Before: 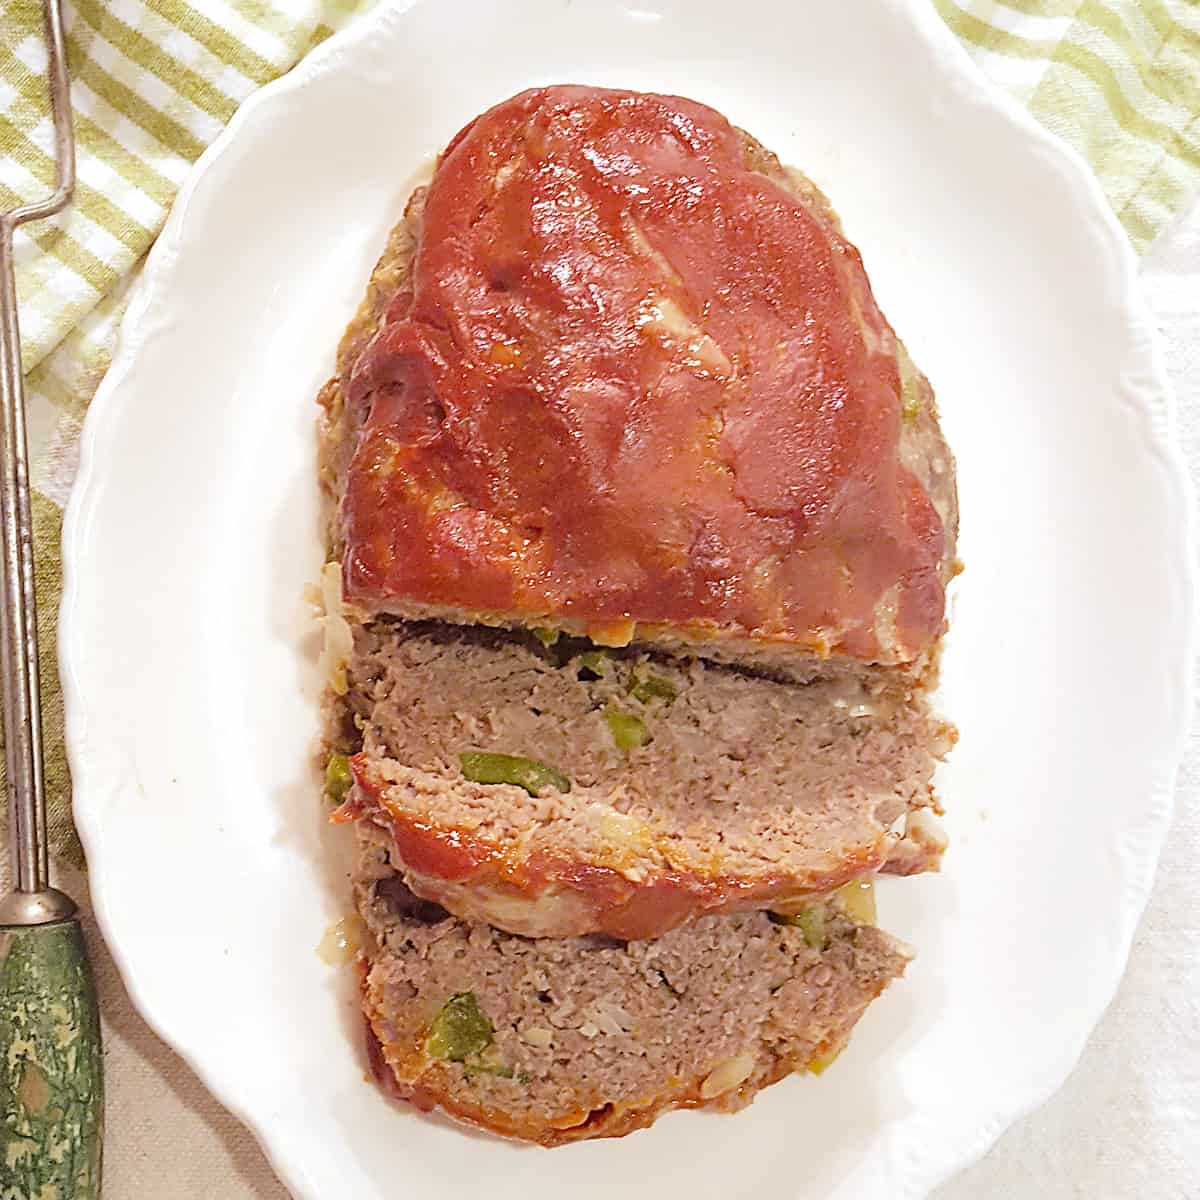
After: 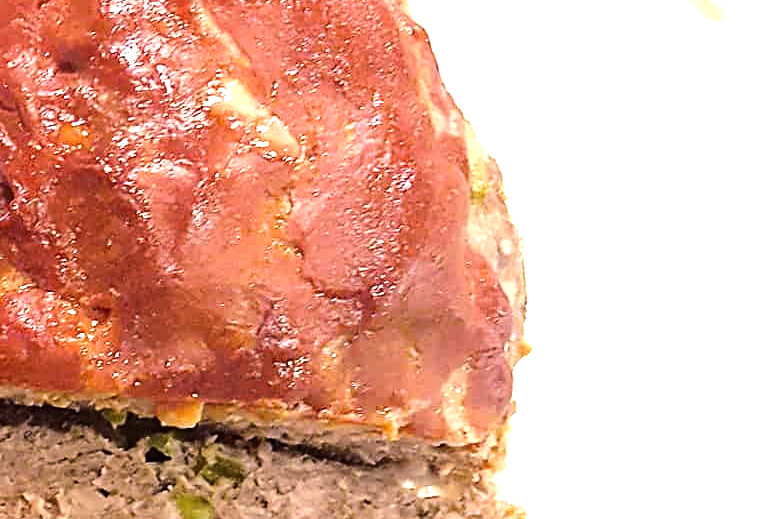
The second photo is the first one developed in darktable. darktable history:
crop: left 36.005%, top 18.293%, right 0.31%, bottom 38.444%
tone equalizer: -8 EV -1.08 EV, -7 EV -1.01 EV, -6 EV -0.867 EV, -5 EV -0.578 EV, -3 EV 0.578 EV, -2 EV 0.867 EV, -1 EV 1.01 EV, +0 EV 1.08 EV, edges refinement/feathering 500, mask exposure compensation -1.57 EV, preserve details no
